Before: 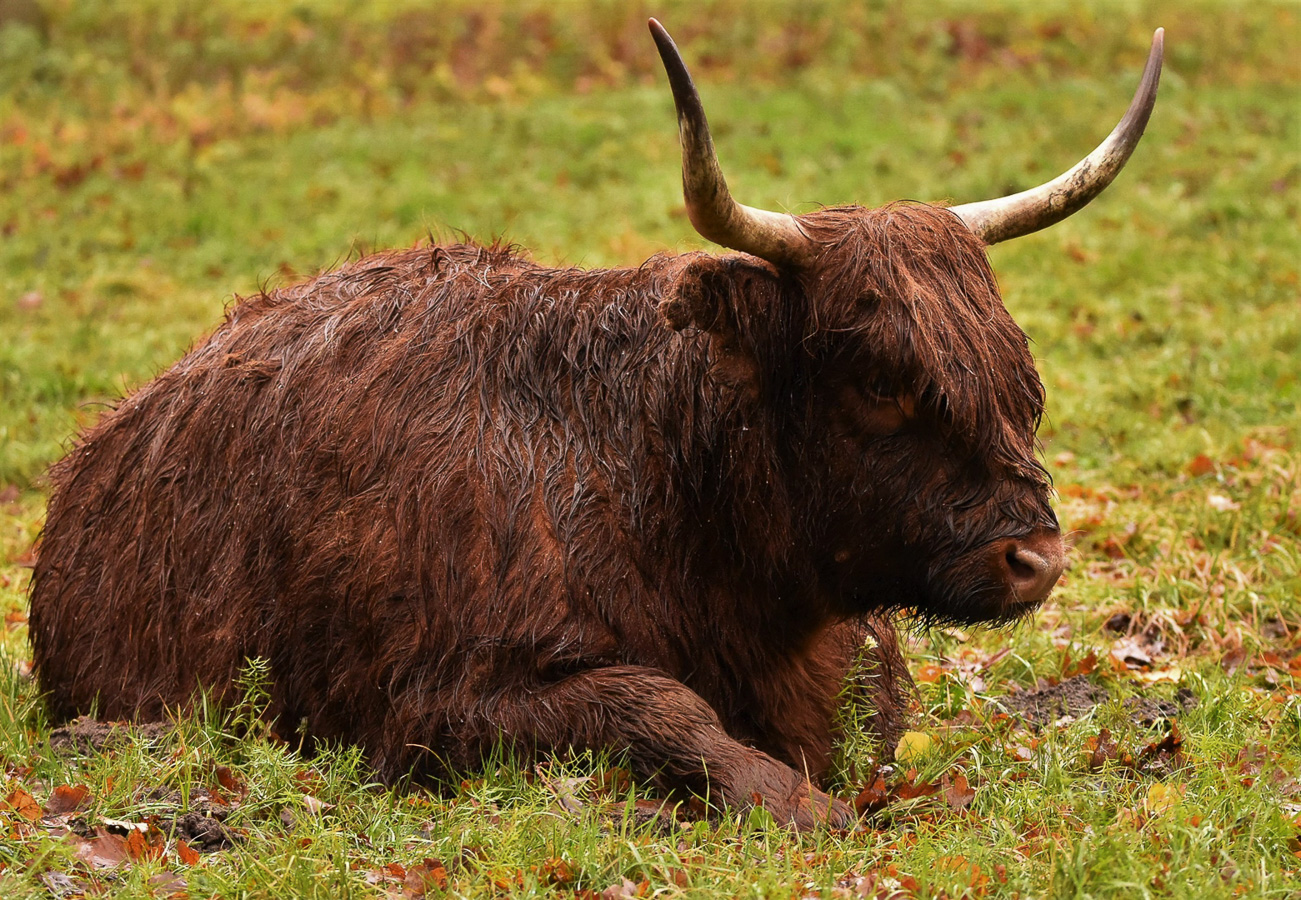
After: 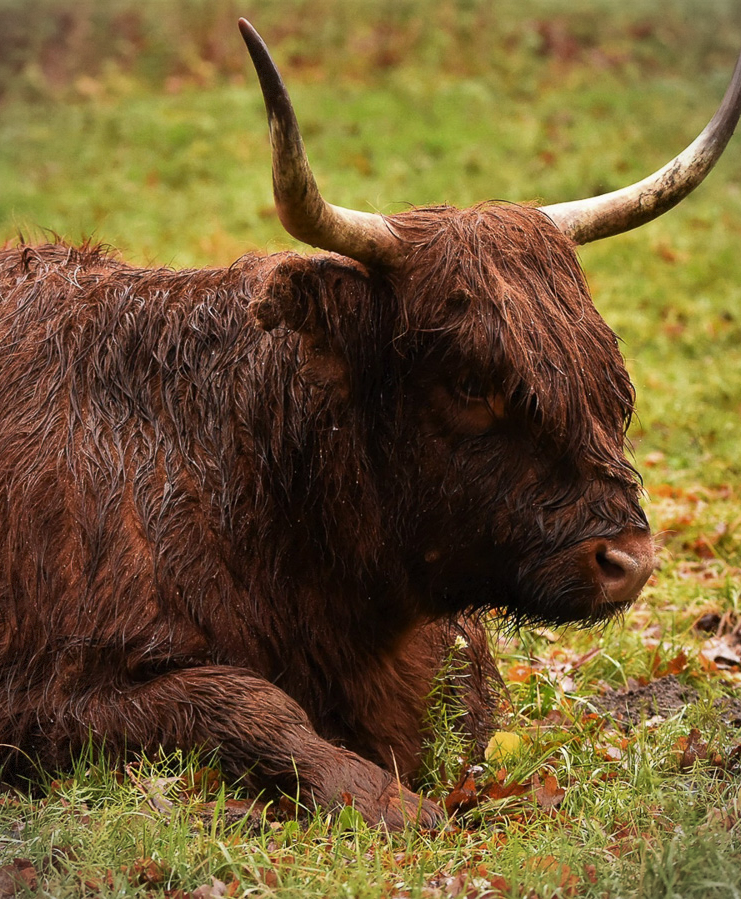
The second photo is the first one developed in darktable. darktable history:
vignetting: fall-off radius 60.71%, dithering 8-bit output
crop: left 31.518%, top 0.017%, right 11.516%
